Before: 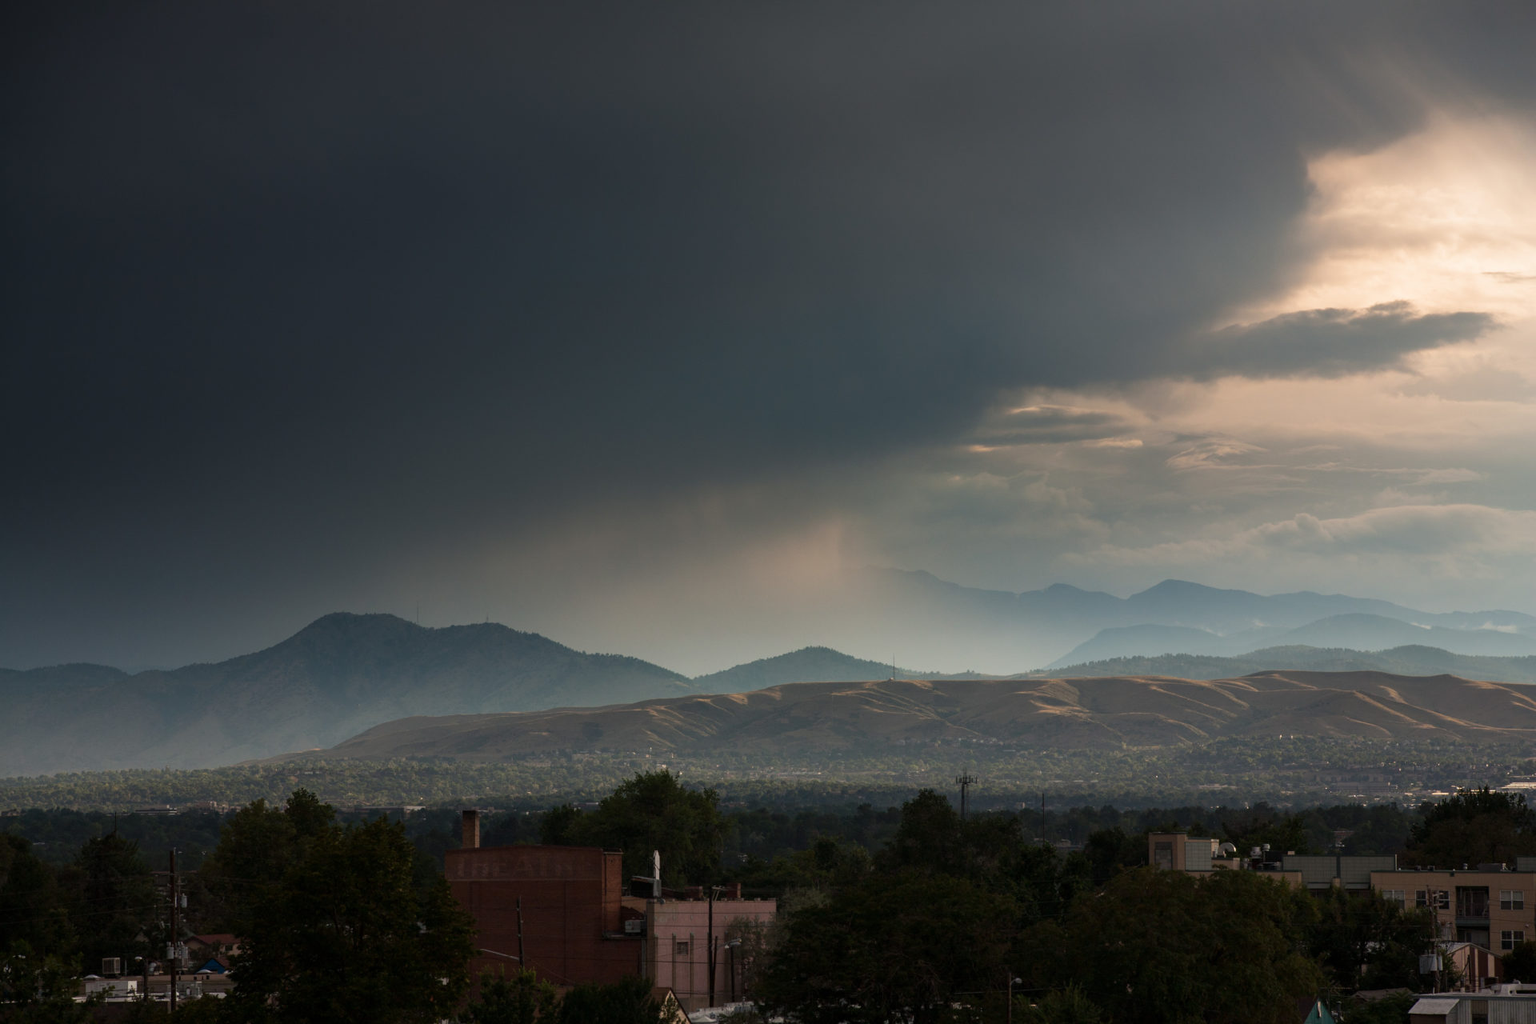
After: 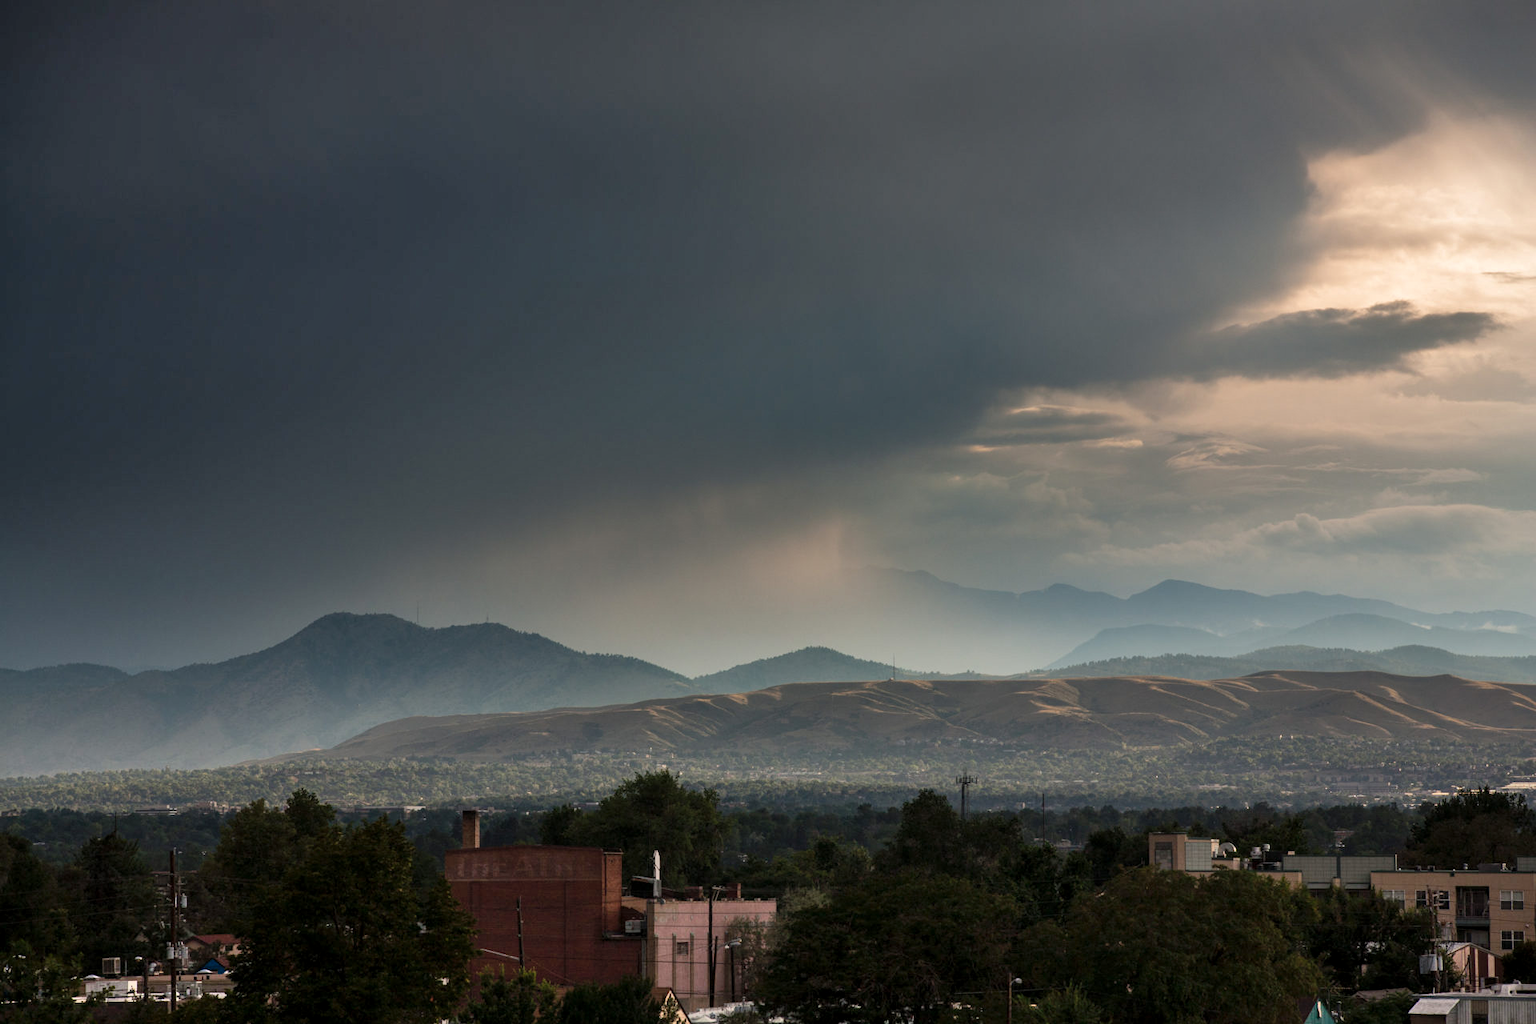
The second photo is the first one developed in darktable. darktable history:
shadows and highlights: low approximation 0.01, soften with gaussian
local contrast: highlights 103%, shadows 98%, detail 119%, midtone range 0.2
